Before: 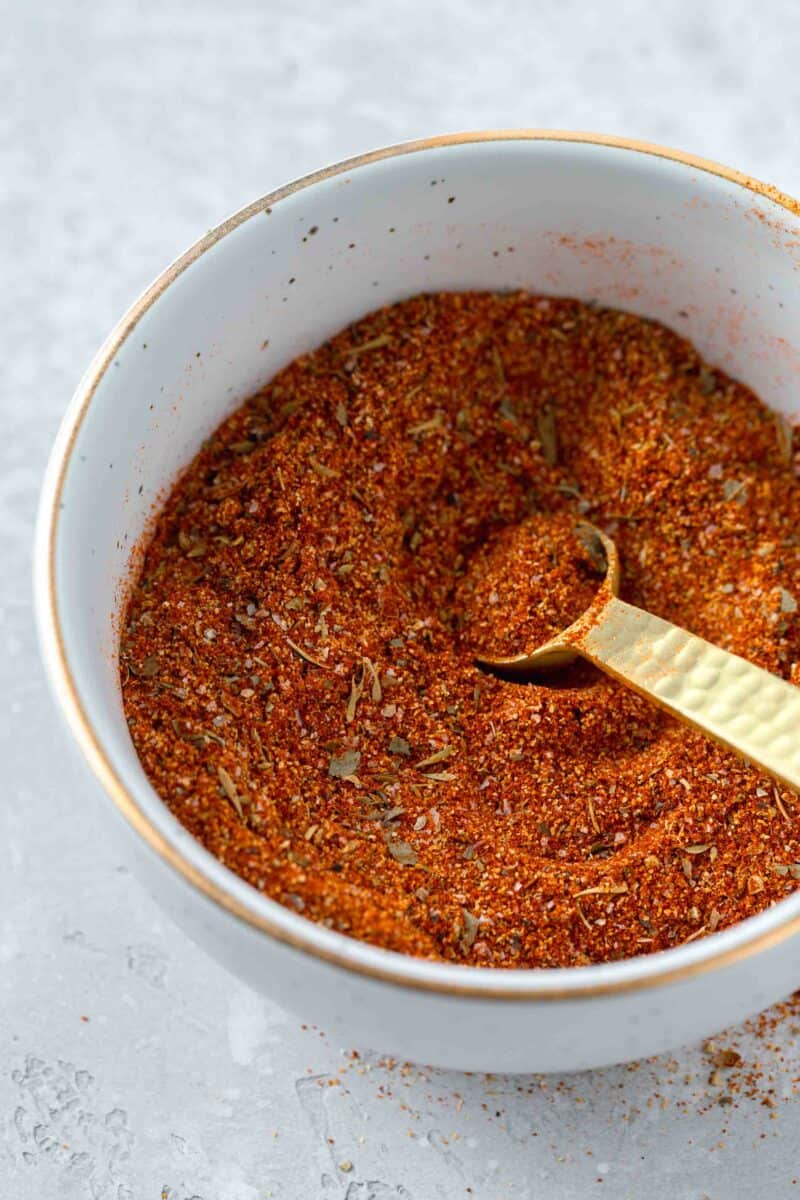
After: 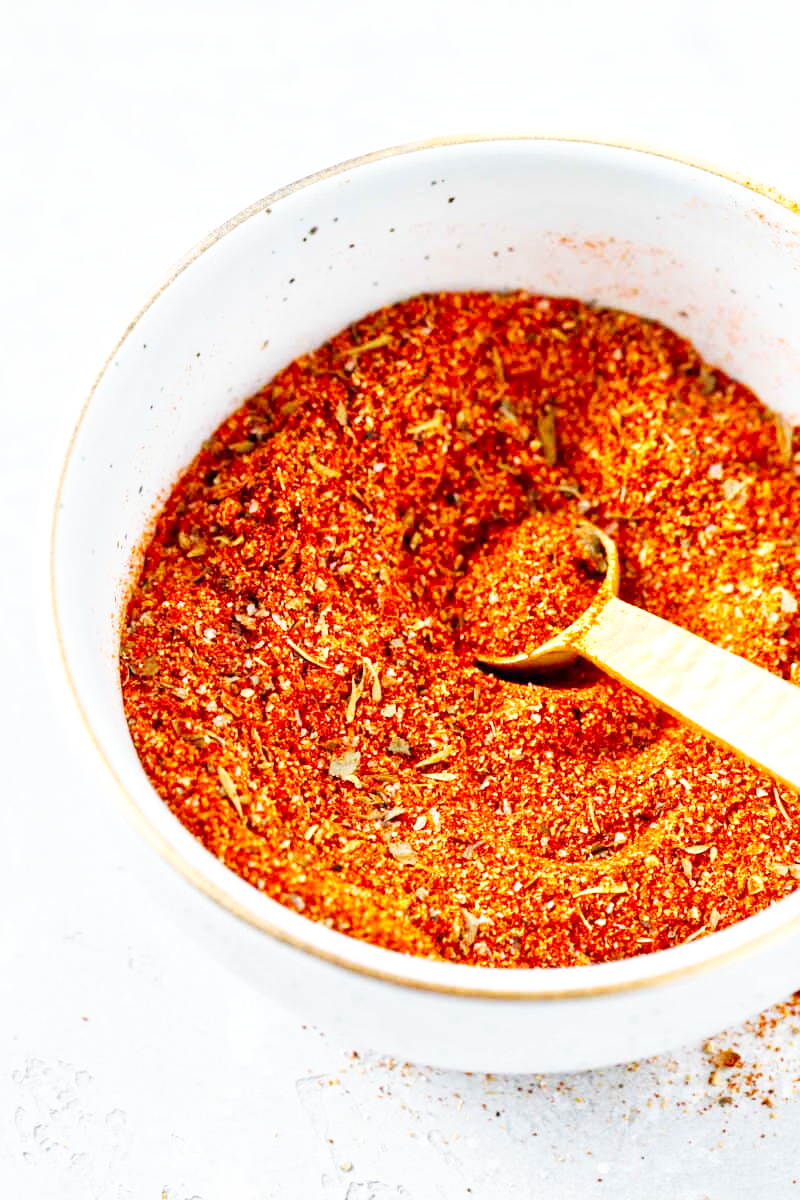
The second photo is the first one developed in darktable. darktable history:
tone equalizer: -8 EV 1 EV, -7 EV 1 EV, -6 EV 1 EV, -5 EV 1 EV, -4 EV 1 EV, -3 EV 0.75 EV, -2 EV 0.5 EV, -1 EV 0.25 EV
base curve: curves: ch0 [(0, 0) (0.007, 0.004) (0.027, 0.03) (0.046, 0.07) (0.207, 0.54) (0.442, 0.872) (0.673, 0.972) (1, 1)], preserve colors none
local contrast: mode bilateral grid, contrast 20, coarseness 50, detail 120%, midtone range 0.2
